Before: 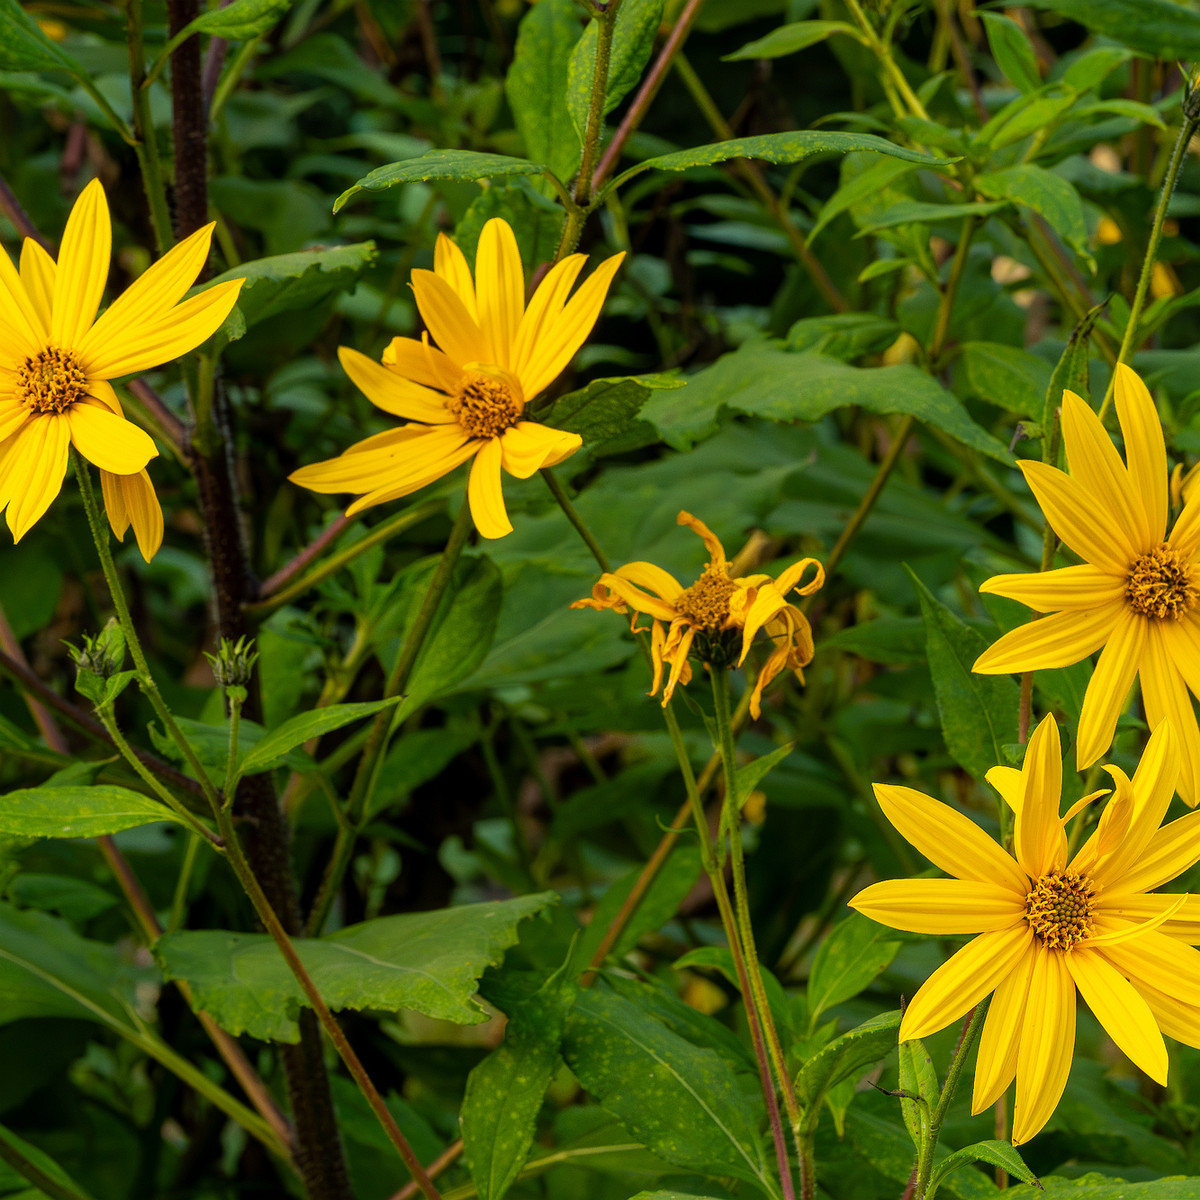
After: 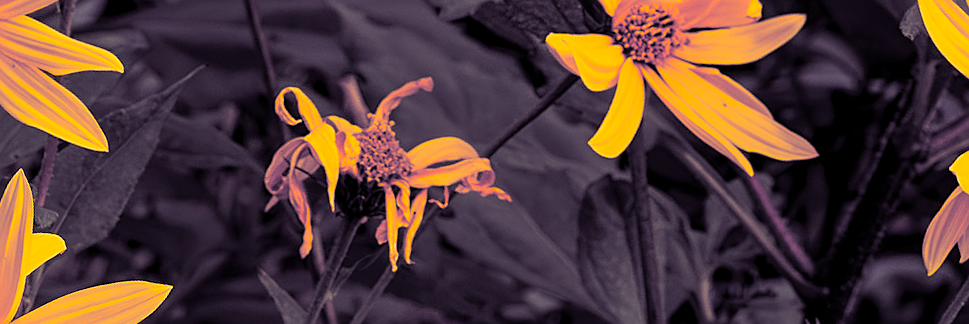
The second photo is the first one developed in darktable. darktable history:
sharpen: on, module defaults
tone curve: curves: ch0 [(0, 0) (0.068, 0.031) (0.183, 0.13) (0.341, 0.319) (0.547, 0.545) (0.828, 0.817) (1, 0.968)]; ch1 [(0, 0) (0.23, 0.166) (0.34, 0.308) (0.371, 0.337) (0.429, 0.408) (0.477, 0.466) (0.499, 0.5) (0.529, 0.528) (0.559, 0.578) (0.743, 0.798) (1, 1)]; ch2 [(0, 0) (0.431, 0.419) (0.495, 0.502) (0.524, 0.525) (0.568, 0.543) (0.6, 0.597) (0.634, 0.644) (0.728, 0.722) (1, 1)], color space Lab, independent channels, preserve colors none
crop and rotate: angle 16.12°, top 30.835%, bottom 35.653%
color correction: highlights a* 21.88, highlights b* 22.25
split-toning: shadows › hue 266.4°, shadows › saturation 0.4, highlights › hue 61.2°, highlights › saturation 0.3, compress 0%
